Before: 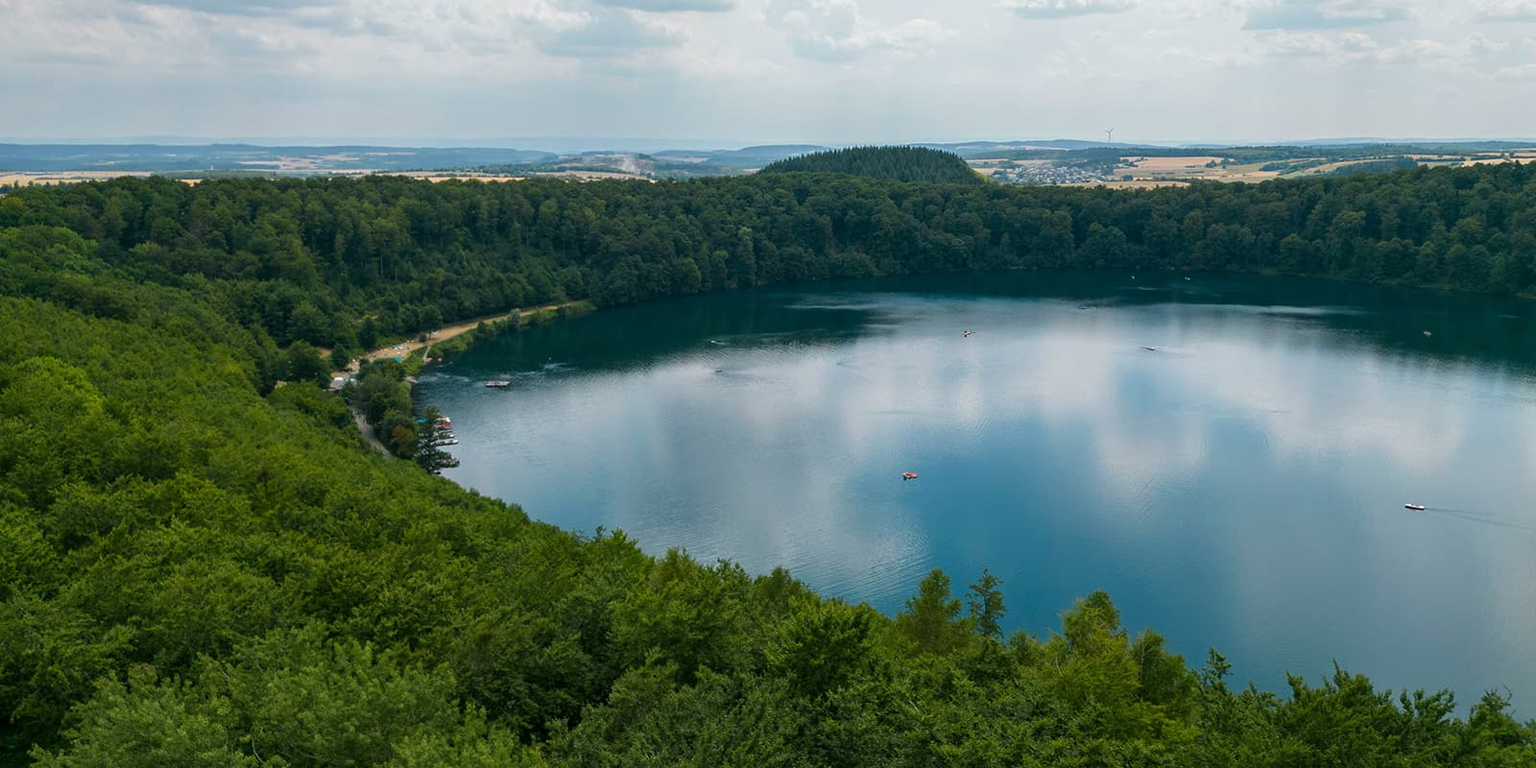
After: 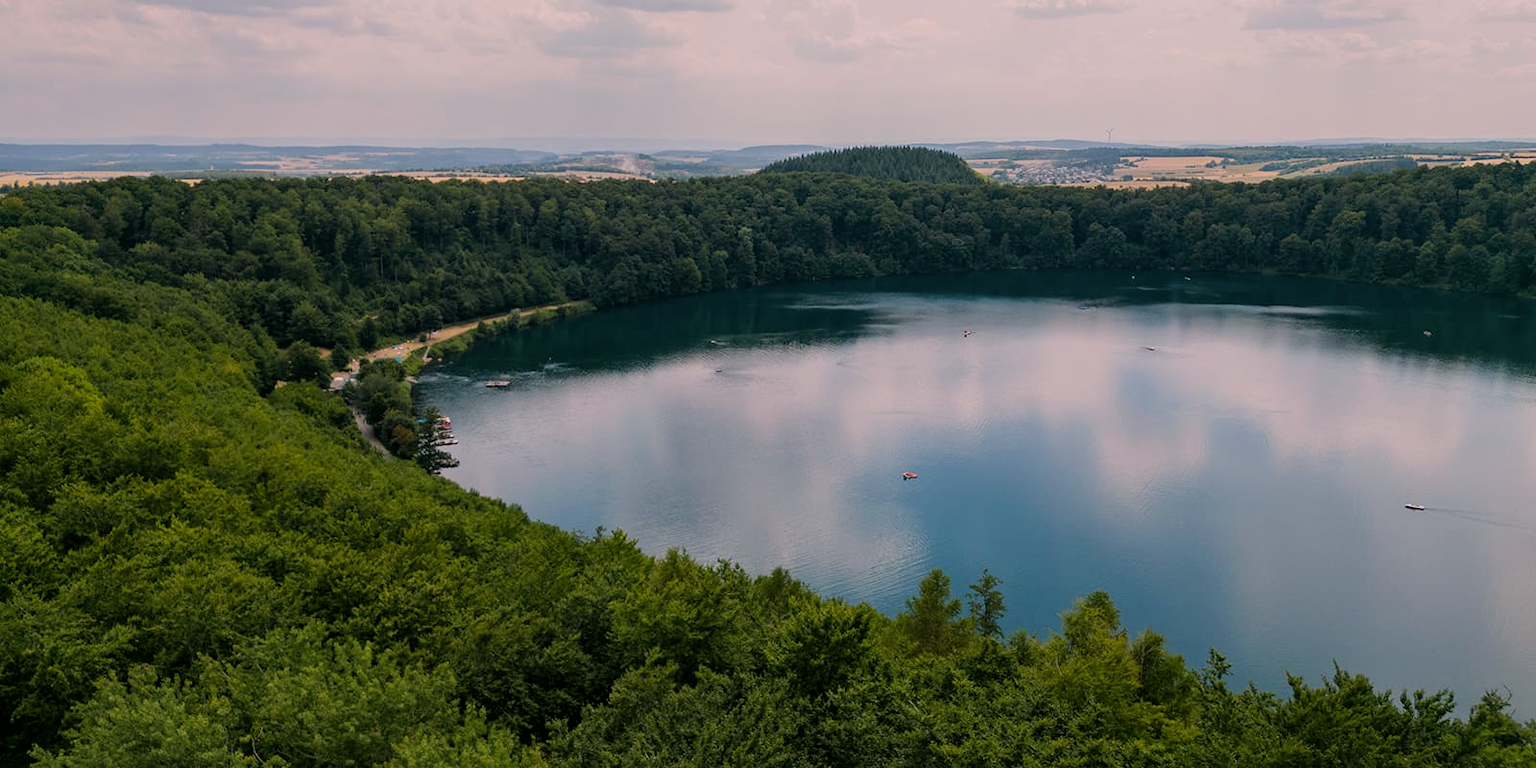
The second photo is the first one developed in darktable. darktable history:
color correction: highlights a* 12.87, highlights b* 5.59
filmic rgb: black relative exposure -7.65 EV, white relative exposure 4.56 EV, hardness 3.61
exposure: compensate exposure bias true, compensate highlight preservation false
